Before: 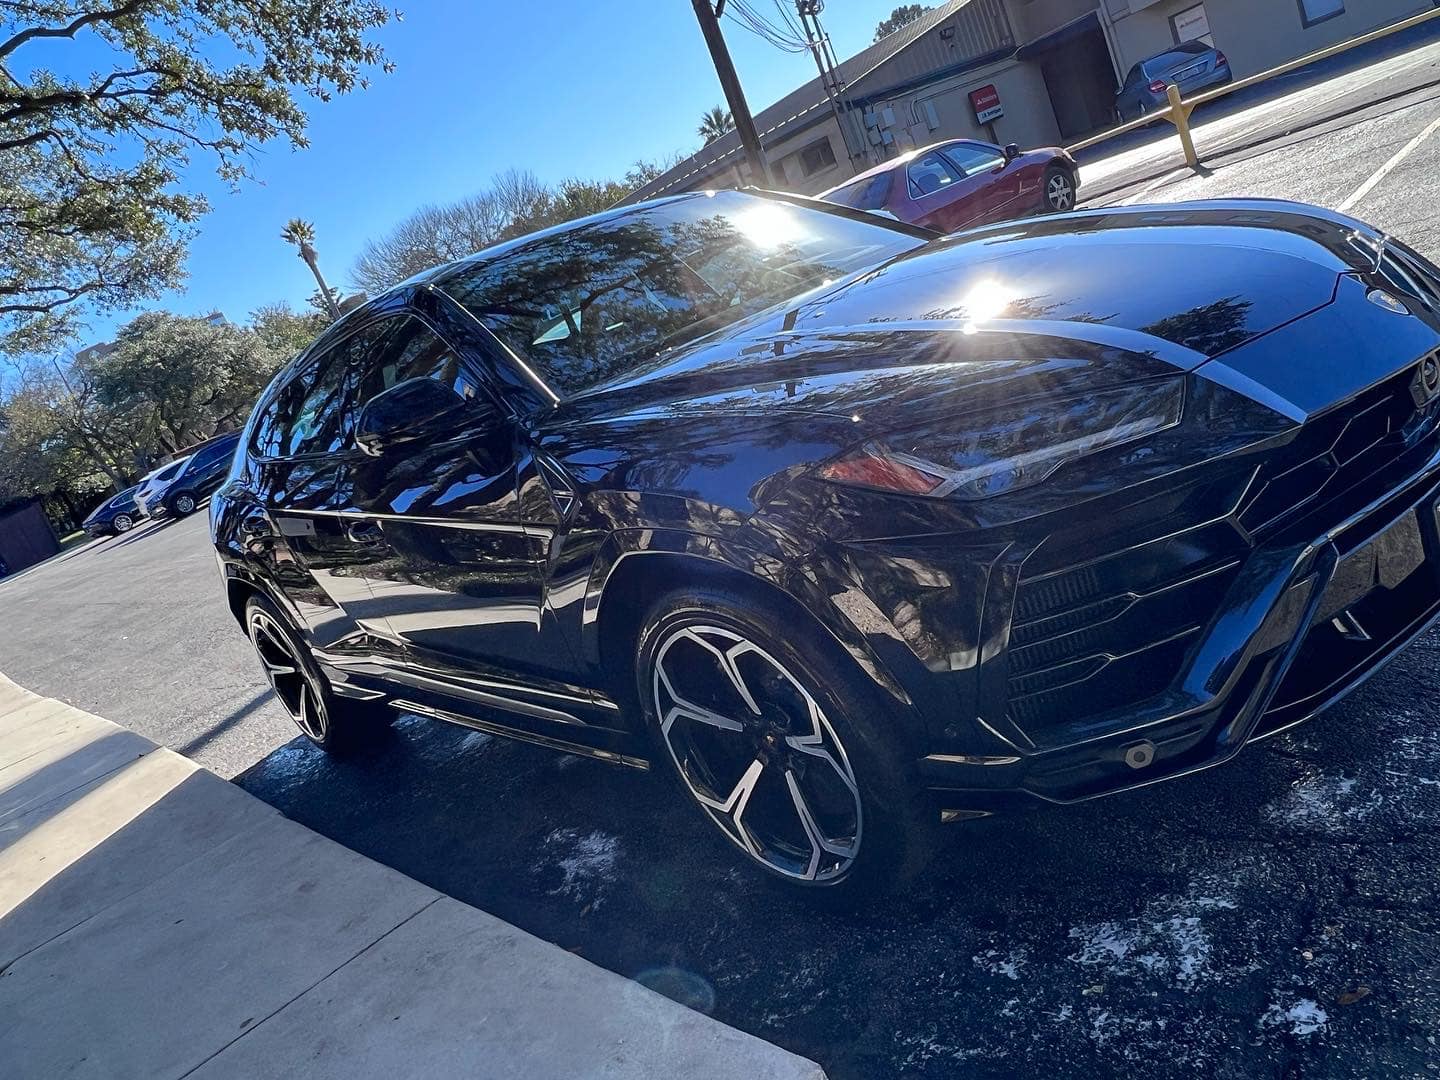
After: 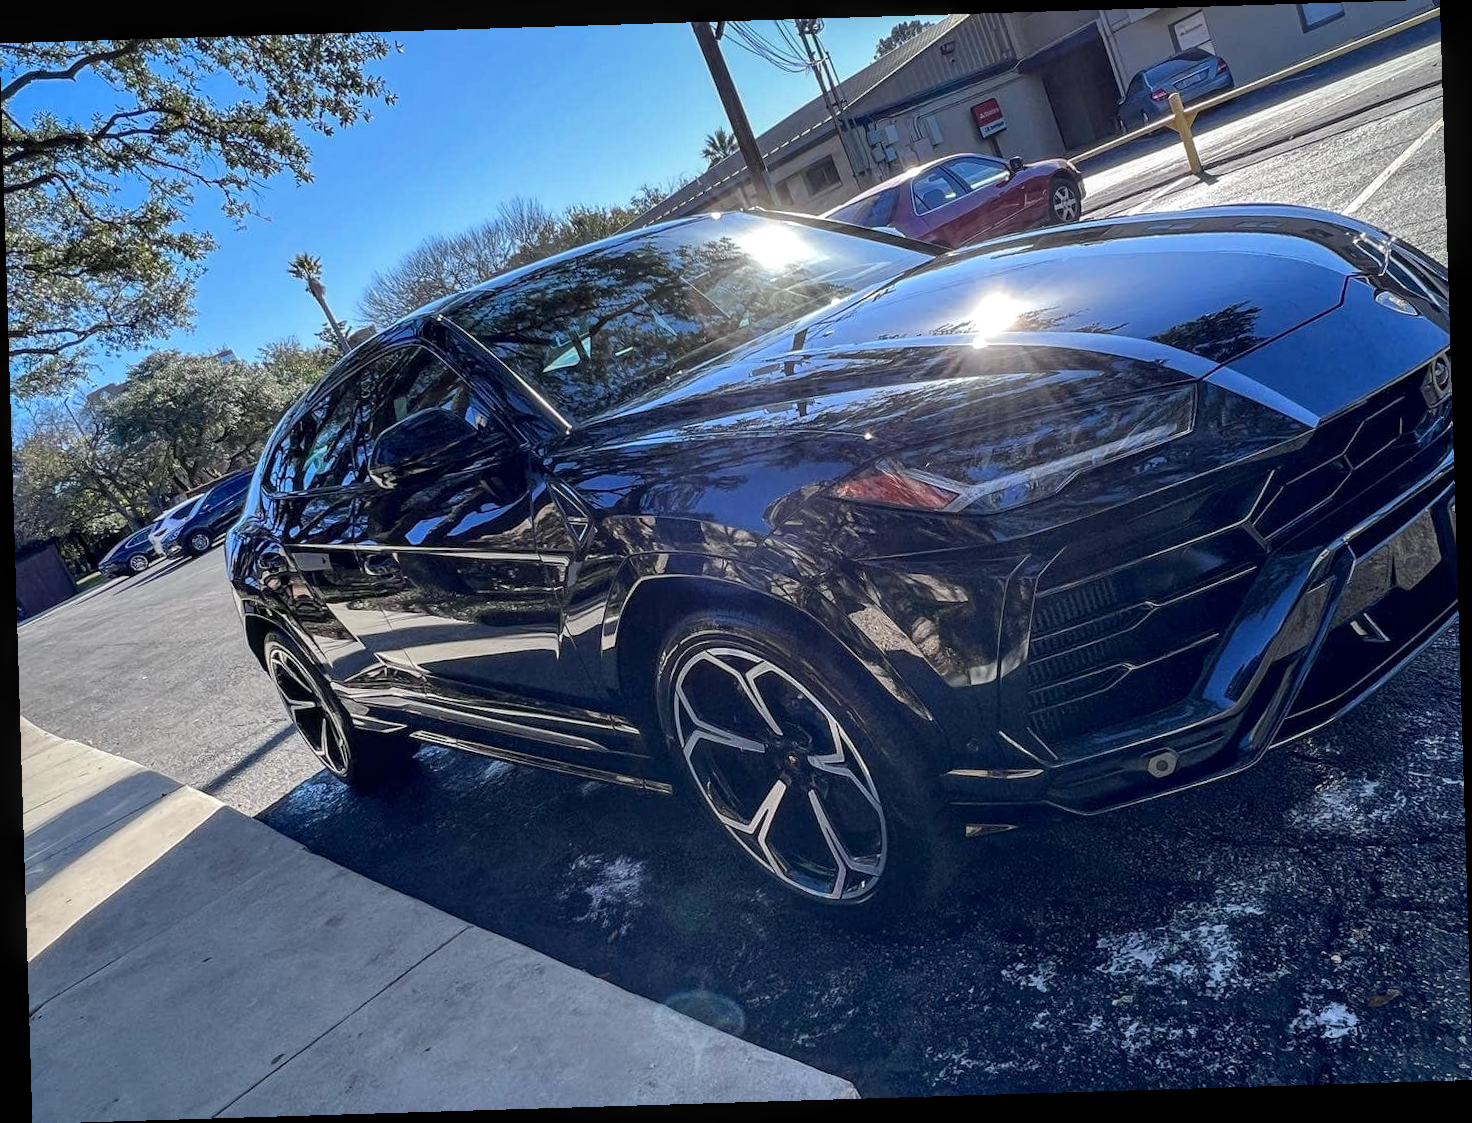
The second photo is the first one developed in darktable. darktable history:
local contrast: on, module defaults
rotate and perspective: rotation -1.75°, automatic cropping off
